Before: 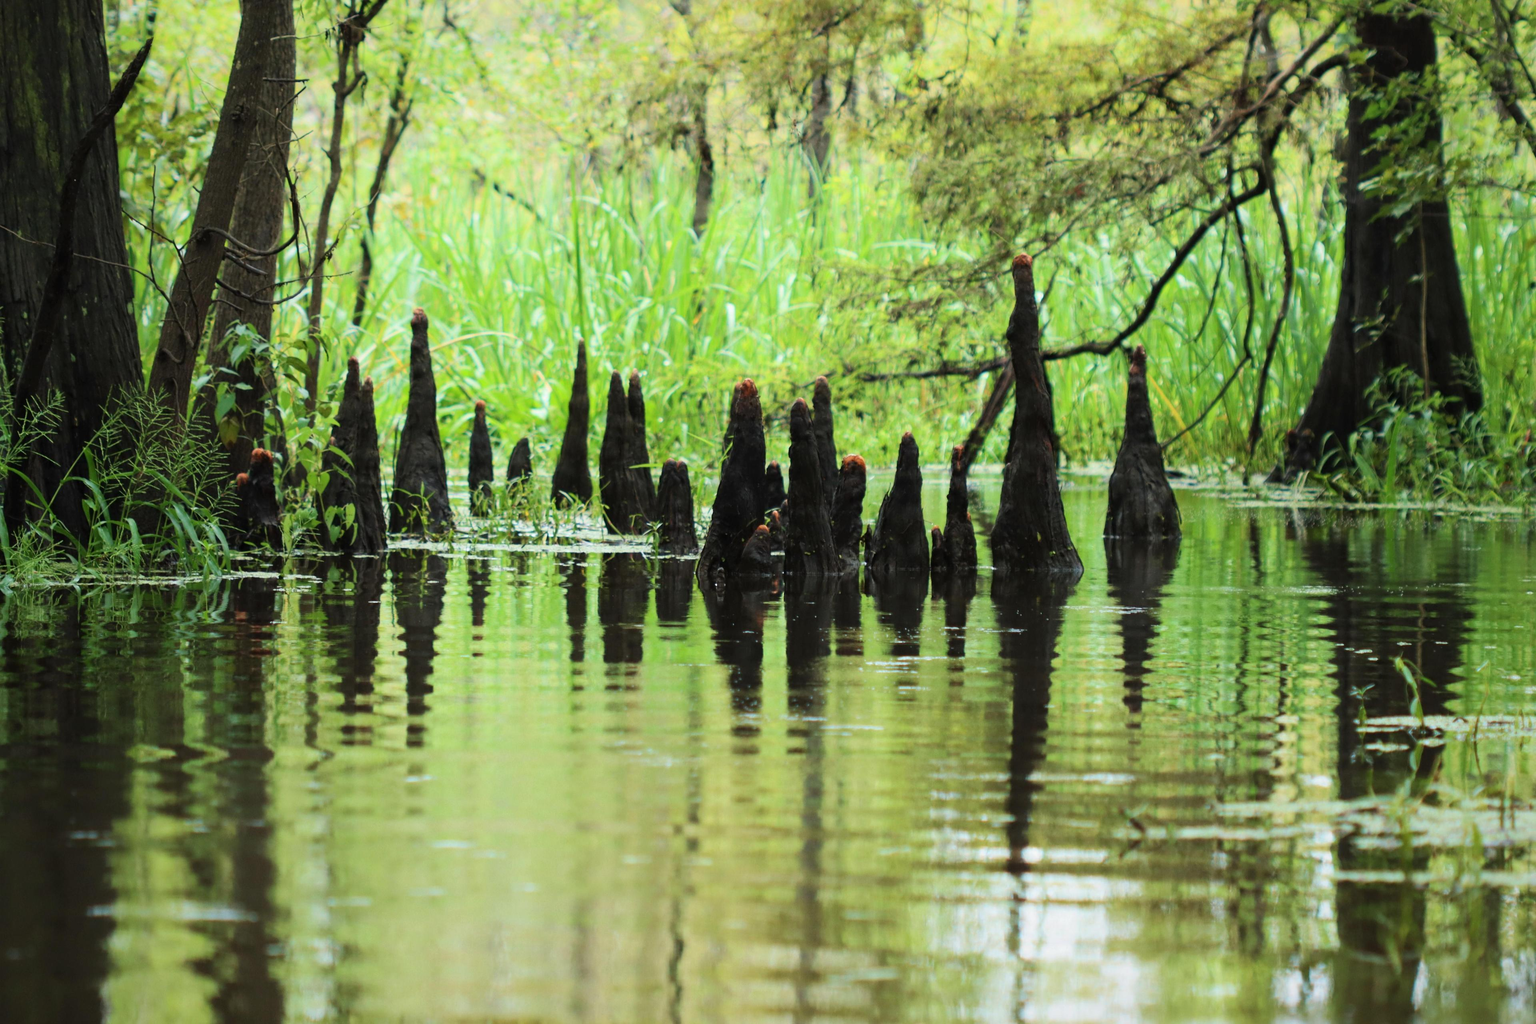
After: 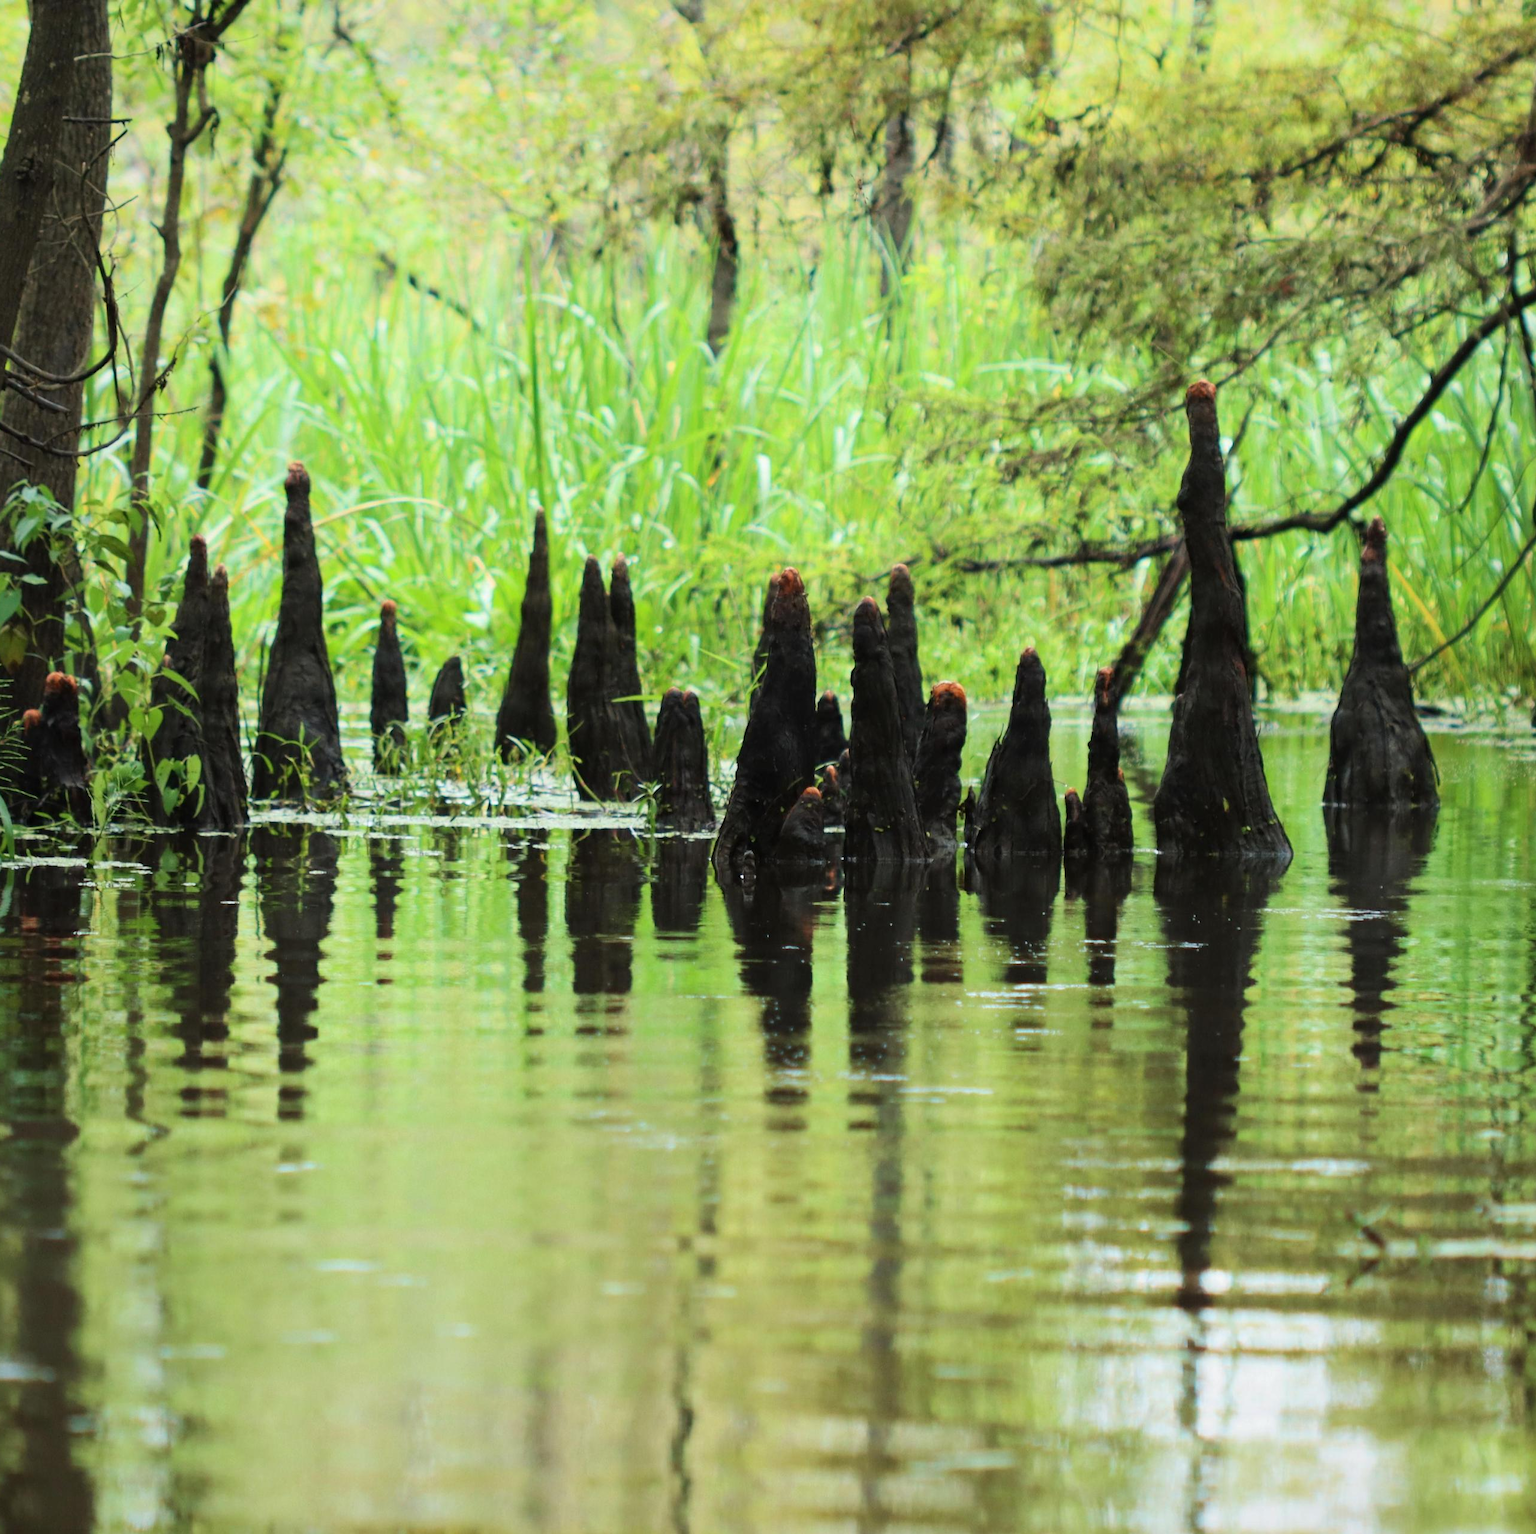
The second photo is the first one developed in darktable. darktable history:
crop and rotate: left 14.418%, right 18.847%
